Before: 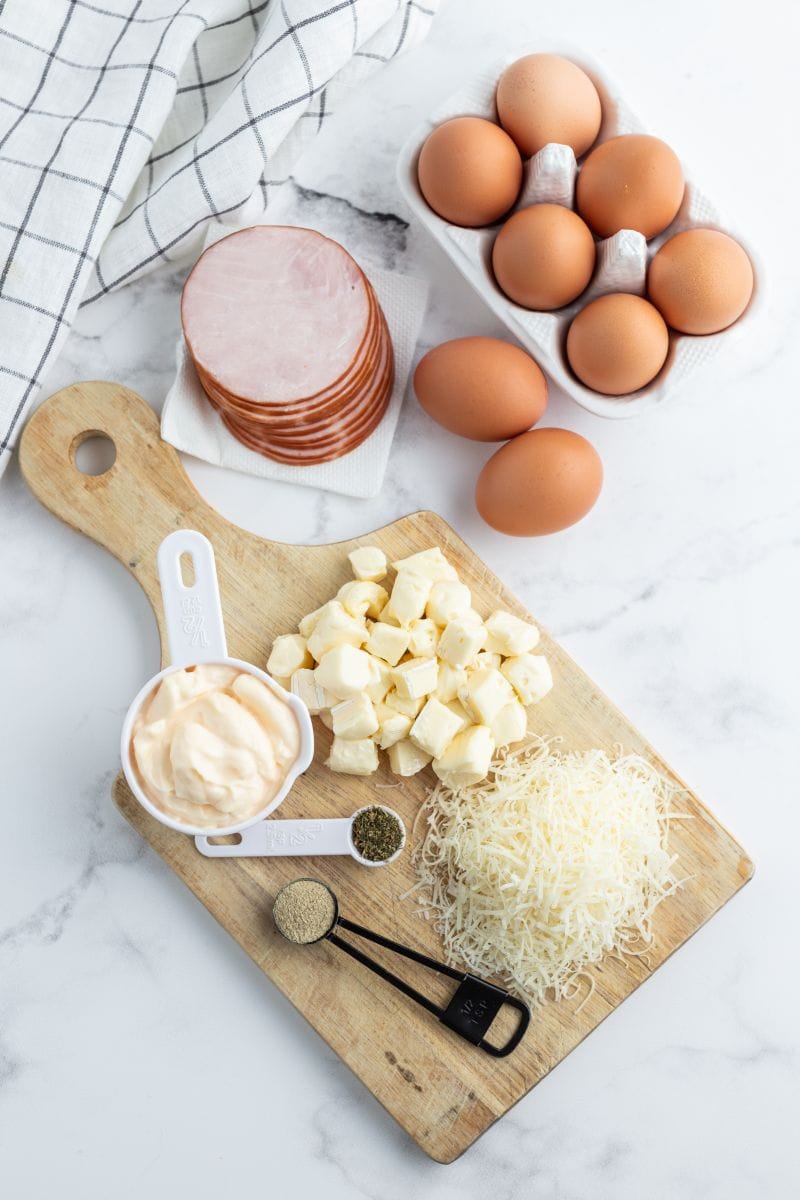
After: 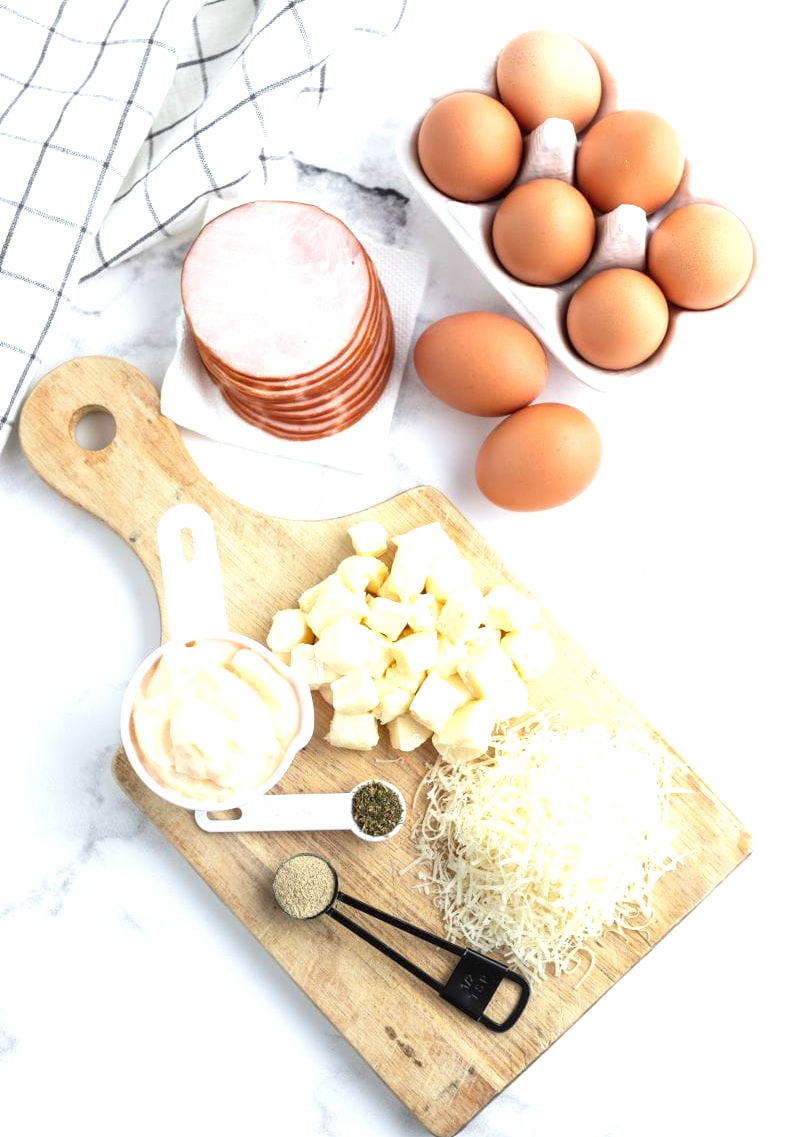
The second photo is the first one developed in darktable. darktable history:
crop and rotate: top 2.14%, bottom 3.035%
exposure: black level correction 0, exposure 0.702 EV, compensate highlight preservation false
